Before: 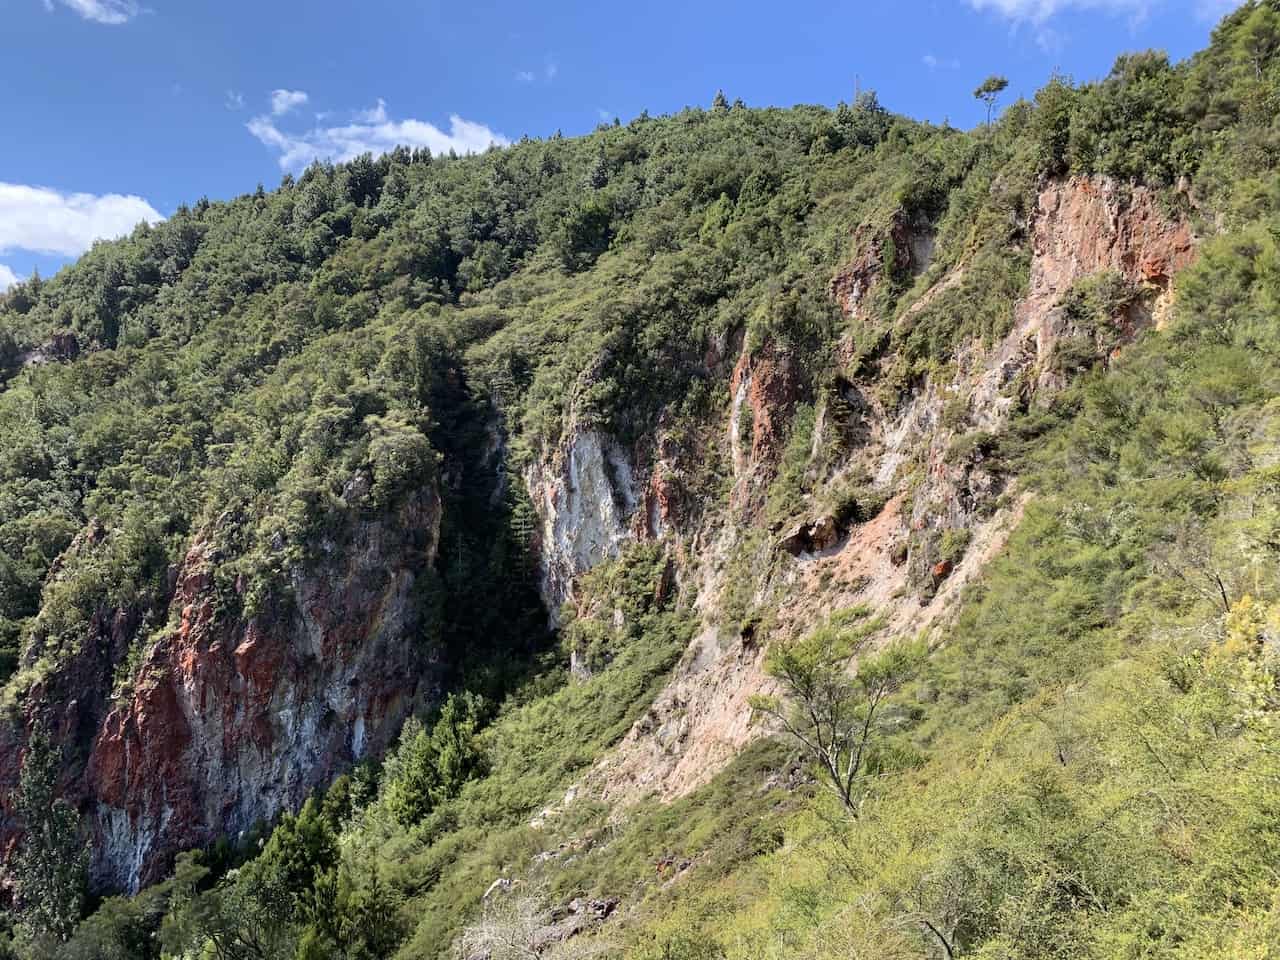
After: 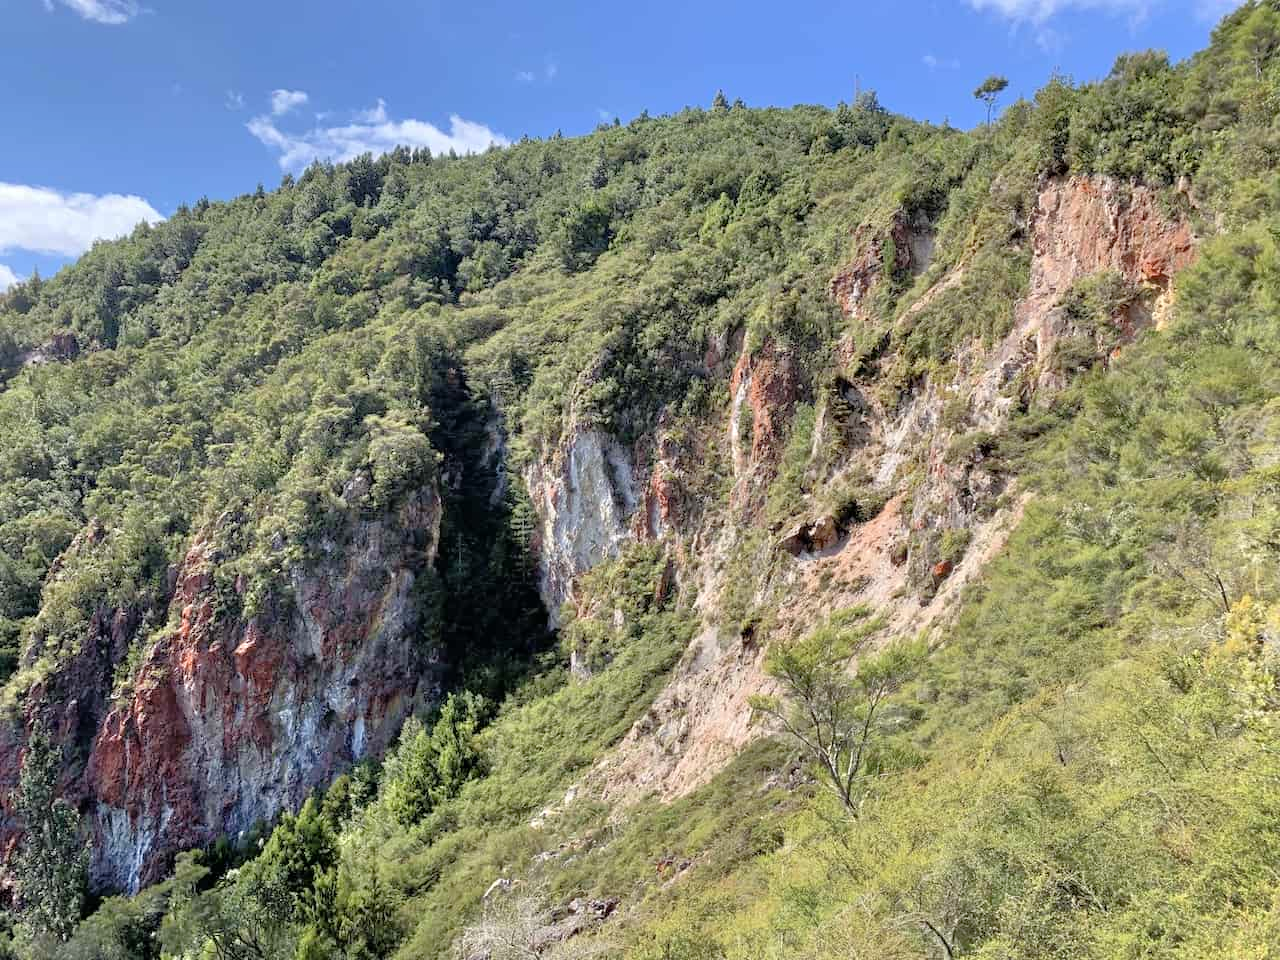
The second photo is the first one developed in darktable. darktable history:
tone equalizer: -7 EV 0.163 EV, -6 EV 0.579 EV, -5 EV 1.17 EV, -4 EV 1.32 EV, -3 EV 1.13 EV, -2 EV 0.6 EV, -1 EV 0.166 EV
